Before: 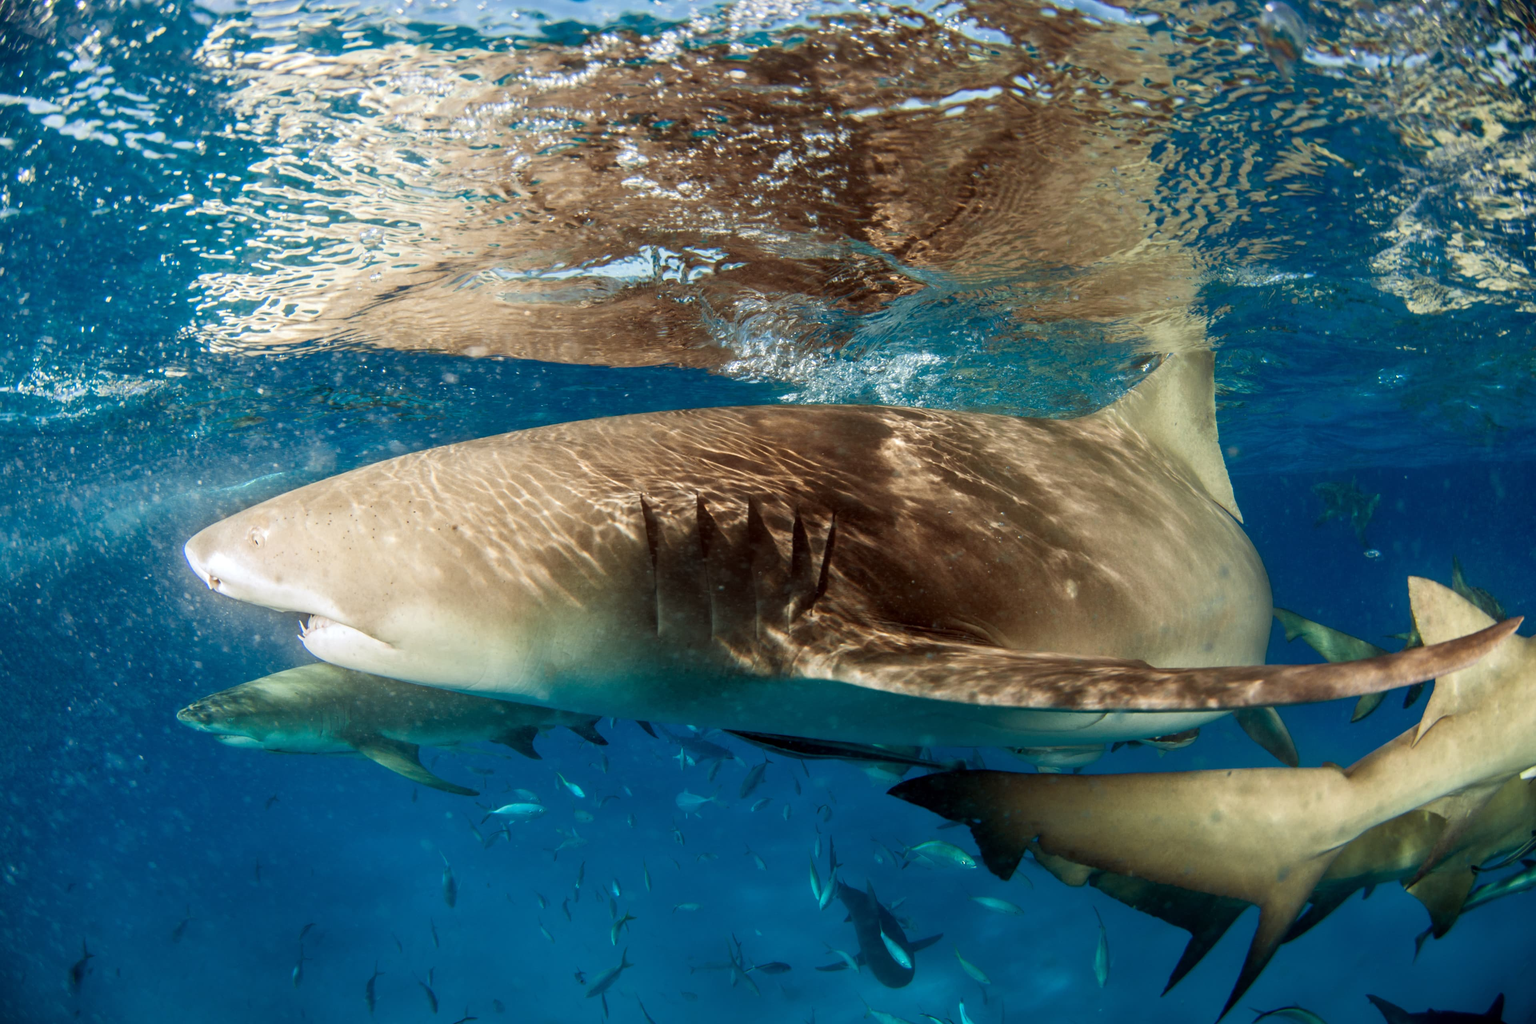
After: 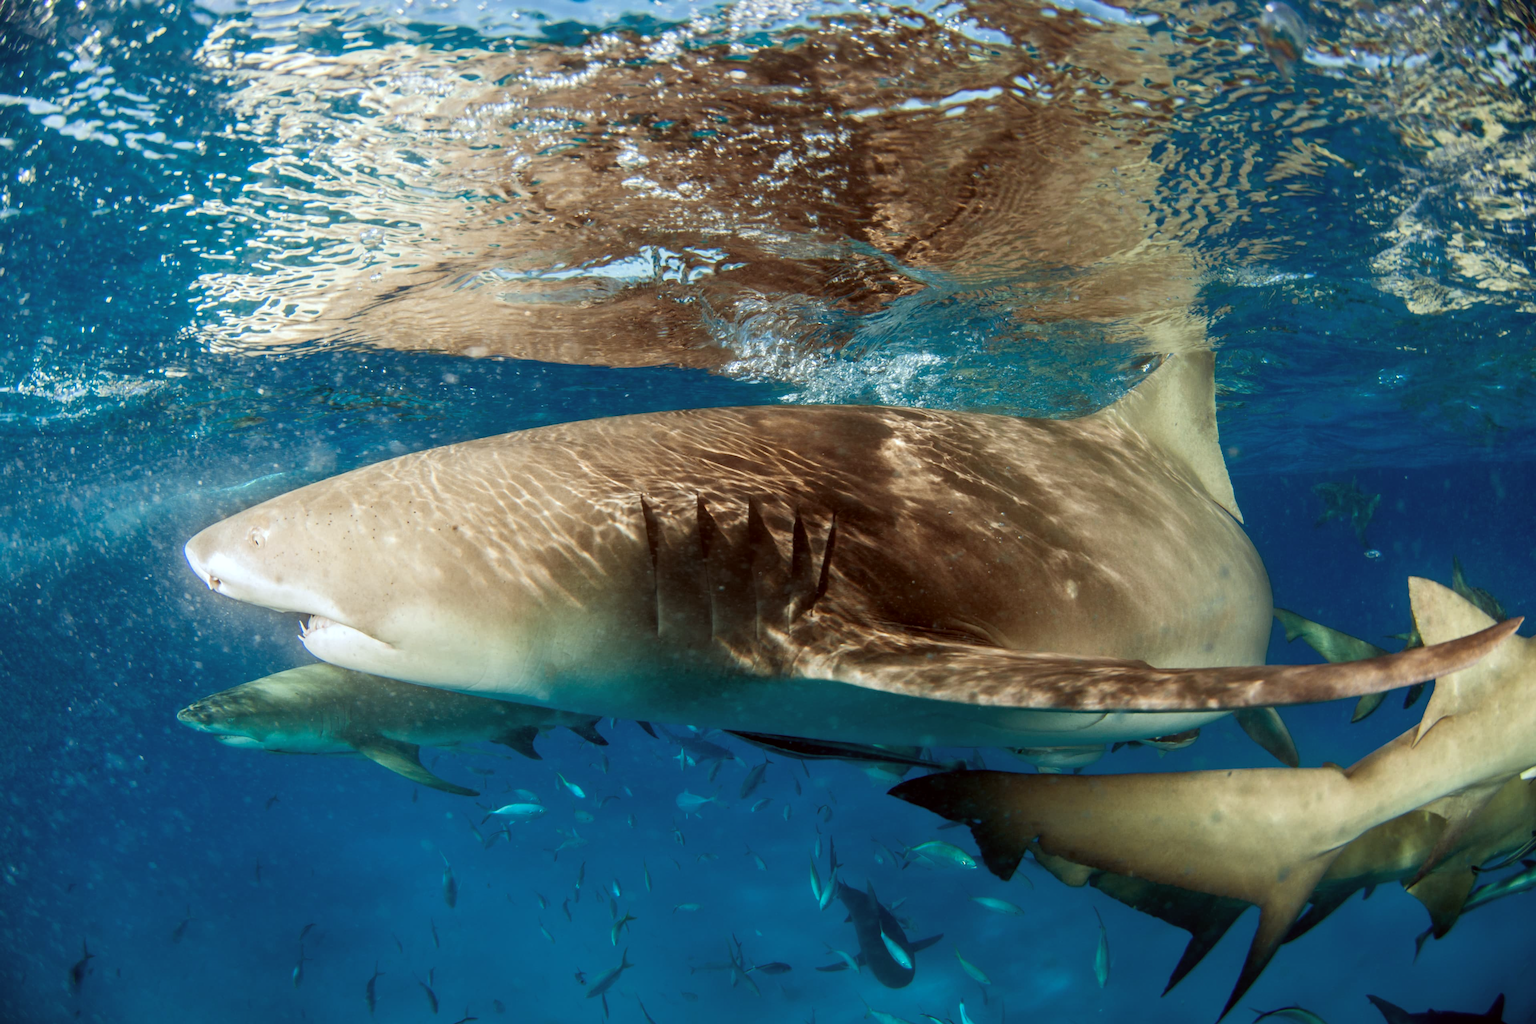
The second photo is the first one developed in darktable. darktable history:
color correction: highlights a* -2.98, highlights b* -2.69, shadows a* 2.06, shadows b* 2.66
tone equalizer: edges refinement/feathering 500, mask exposure compensation -1.57 EV, preserve details no
